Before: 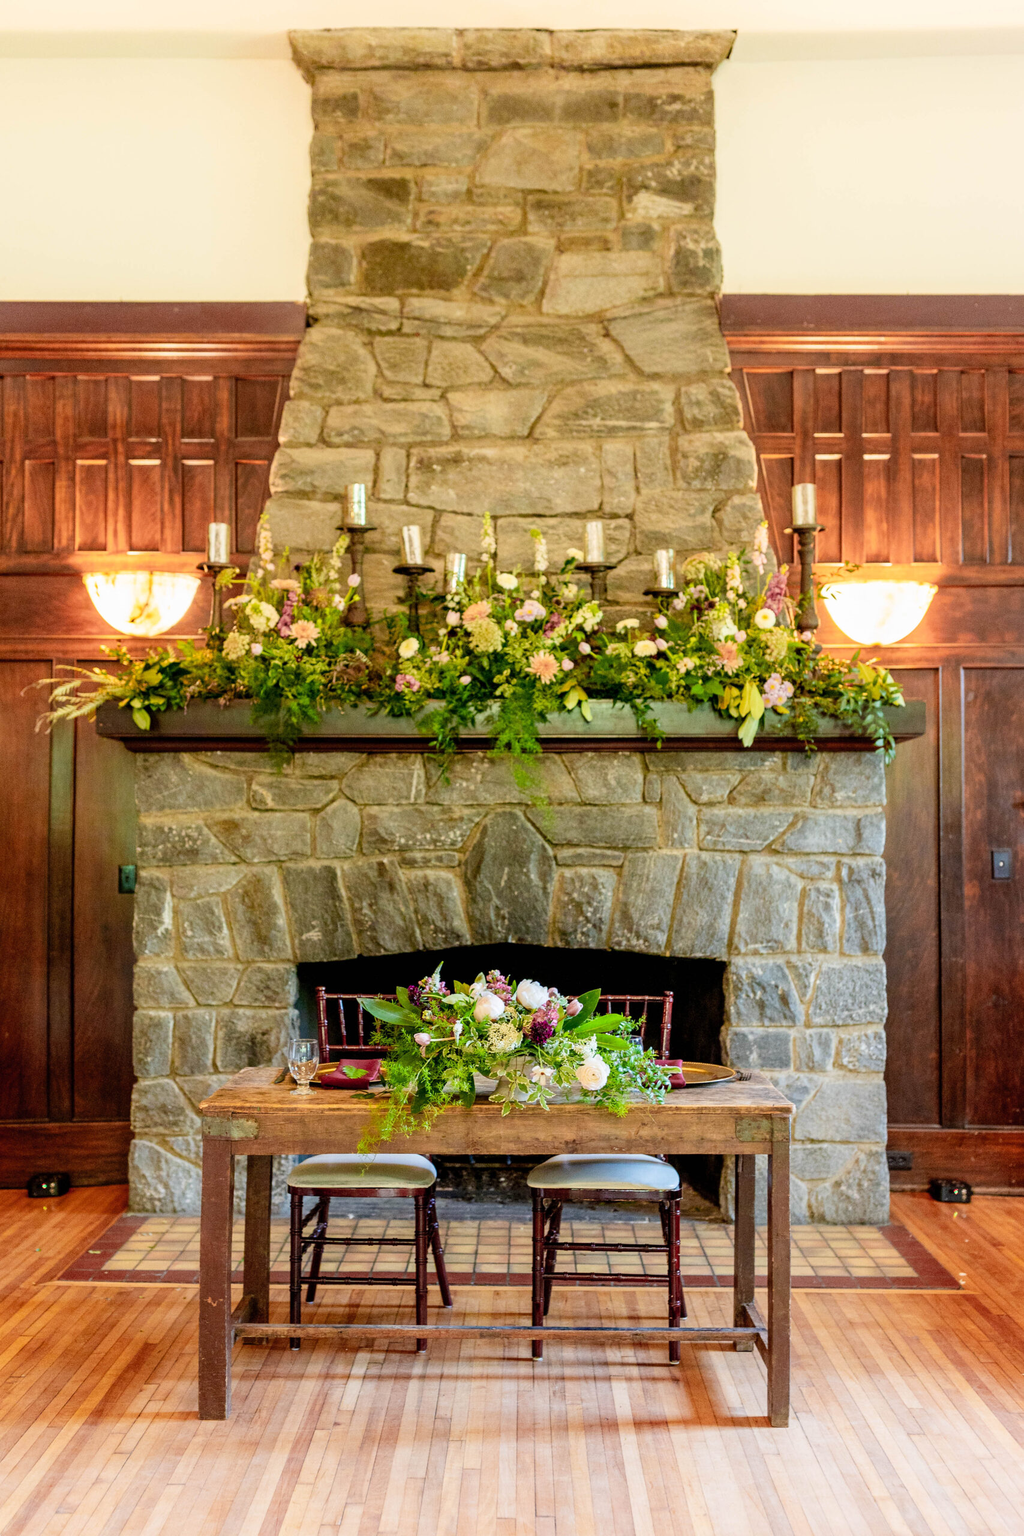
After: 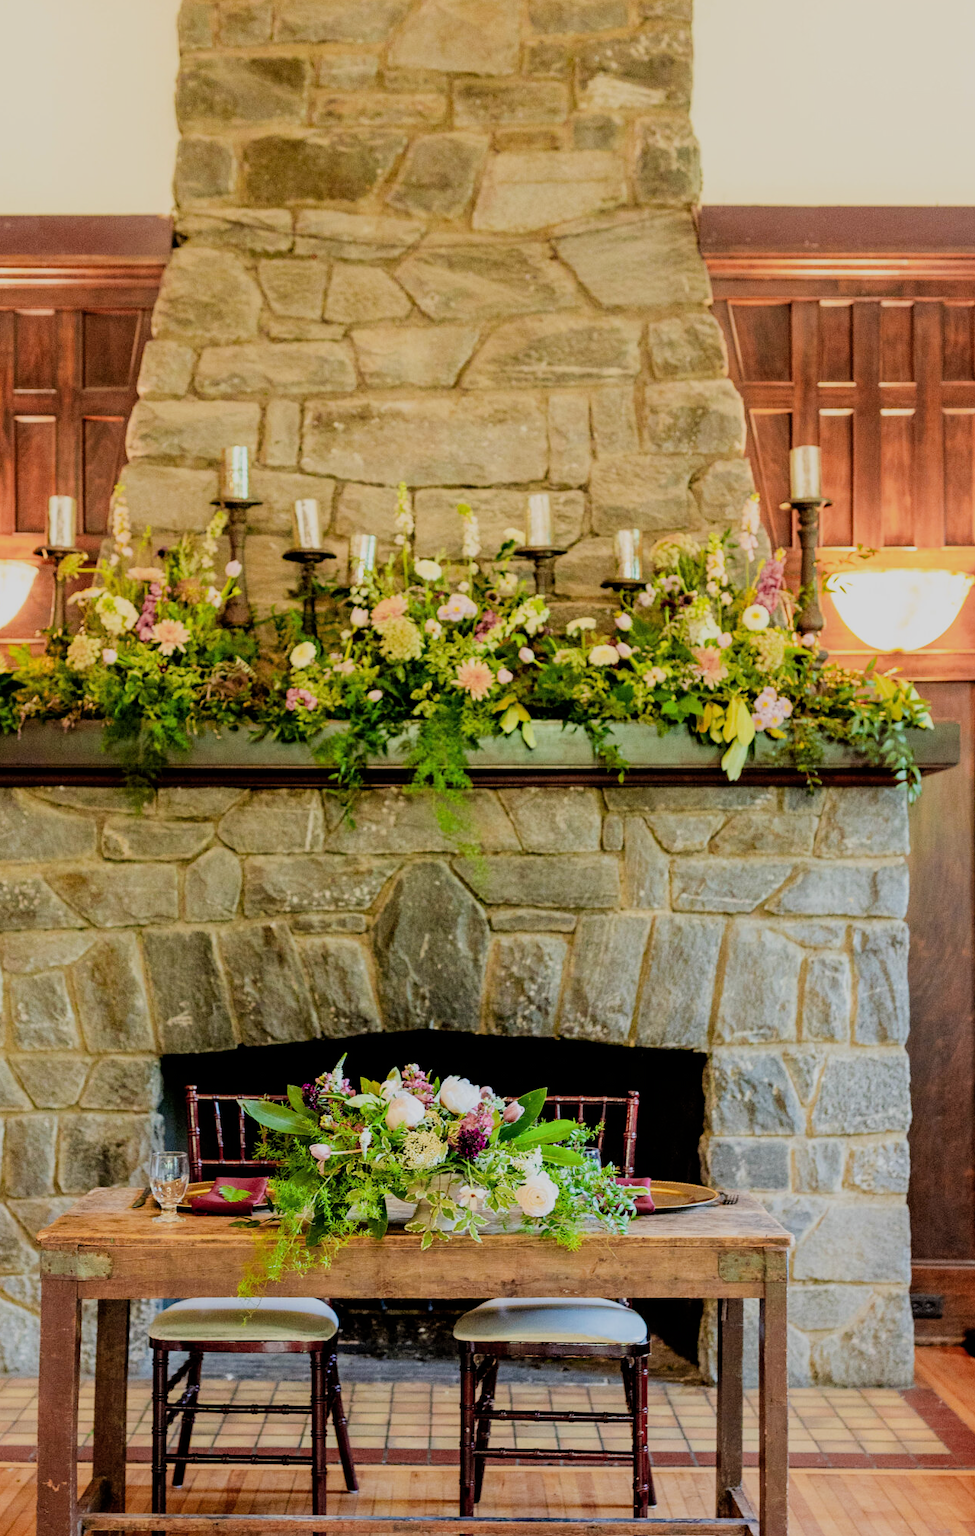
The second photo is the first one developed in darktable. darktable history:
crop: left 16.655%, top 8.67%, right 8.313%, bottom 12.601%
filmic rgb: black relative exposure -7.65 EV, white relative exposure 4.56 EV, hardness 3.61, contrast 1.053
